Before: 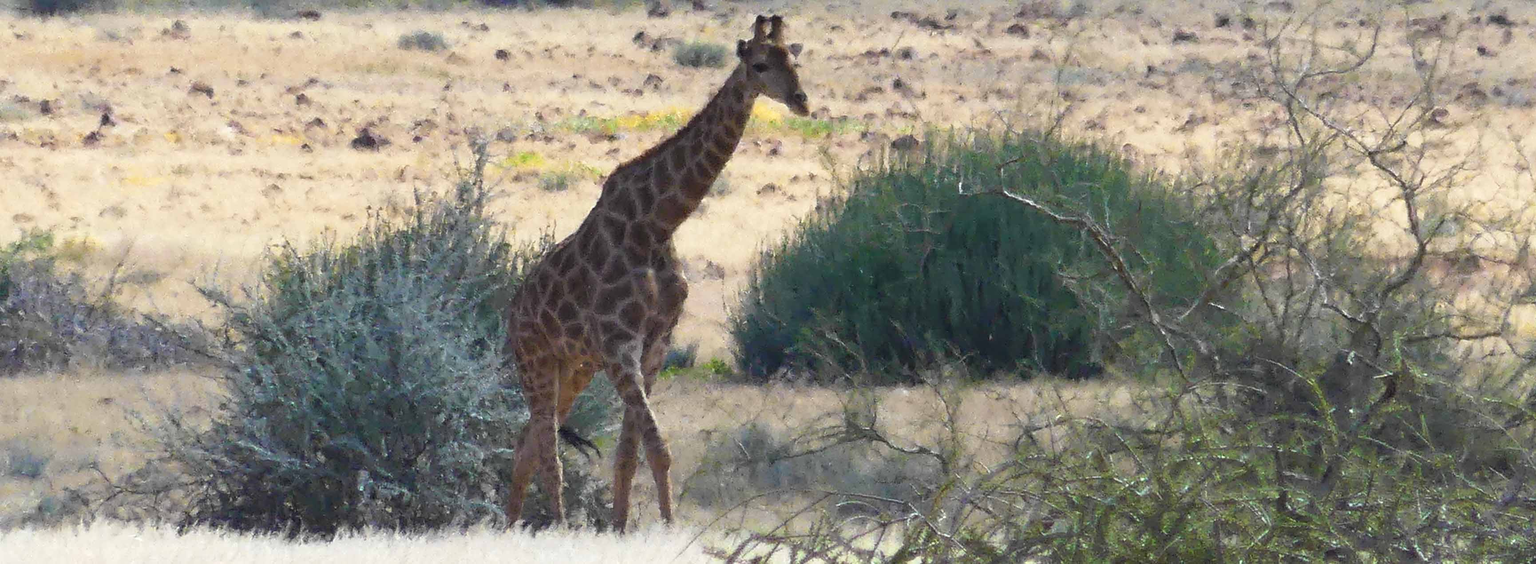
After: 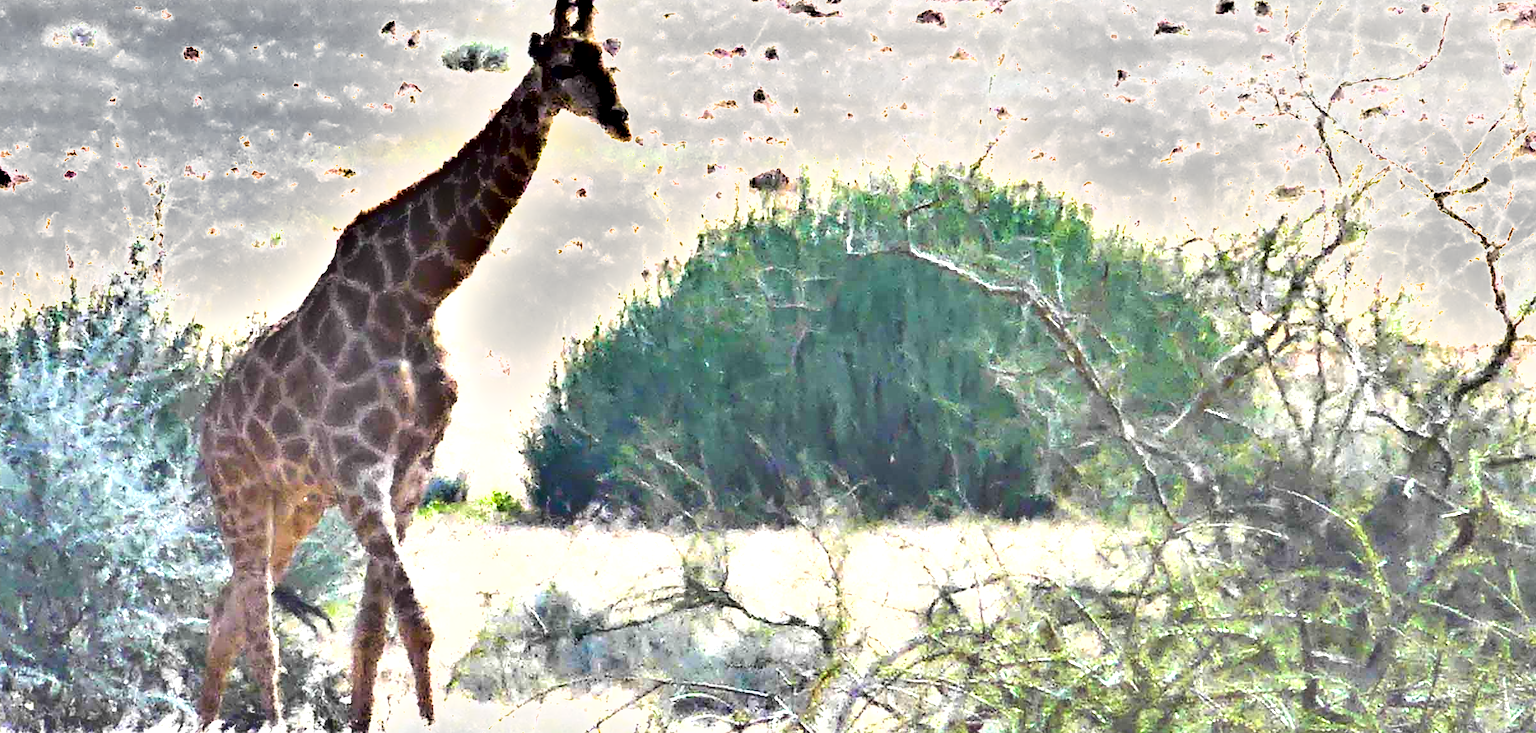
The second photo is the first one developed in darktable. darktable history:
exposure: exposure 2.021 EV, compensate highlight preservation false
crop and rotate: left 24.009%, top 3.095%, right 6.223%, bottom 6.069%
shadows and highlights: soften with gaussian
